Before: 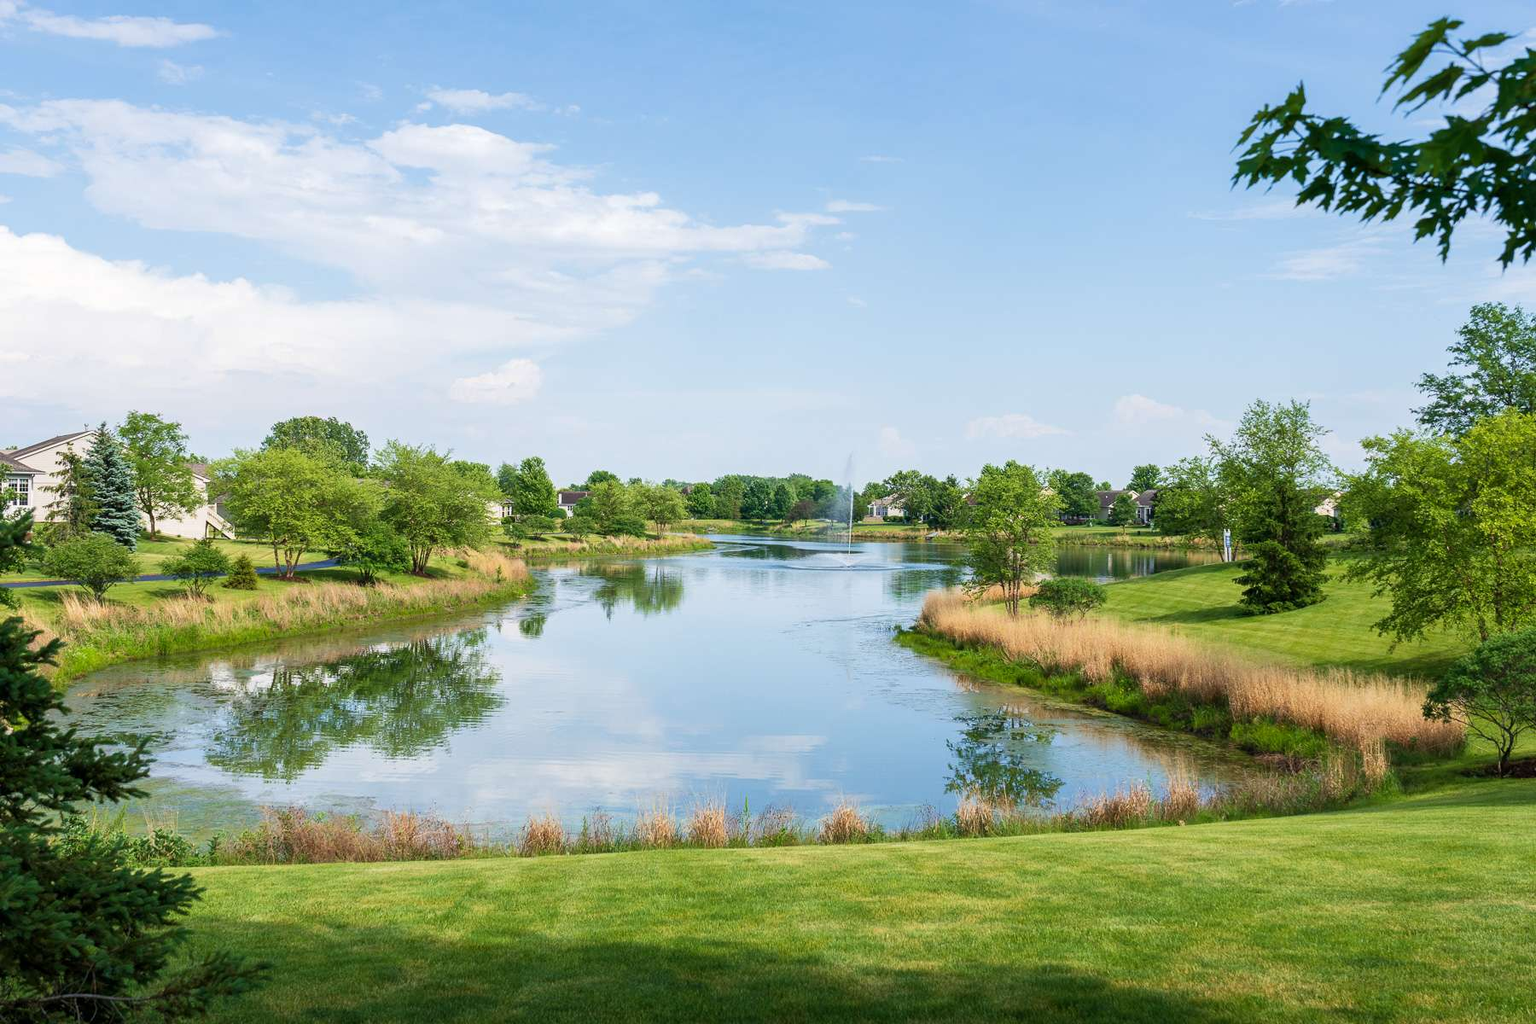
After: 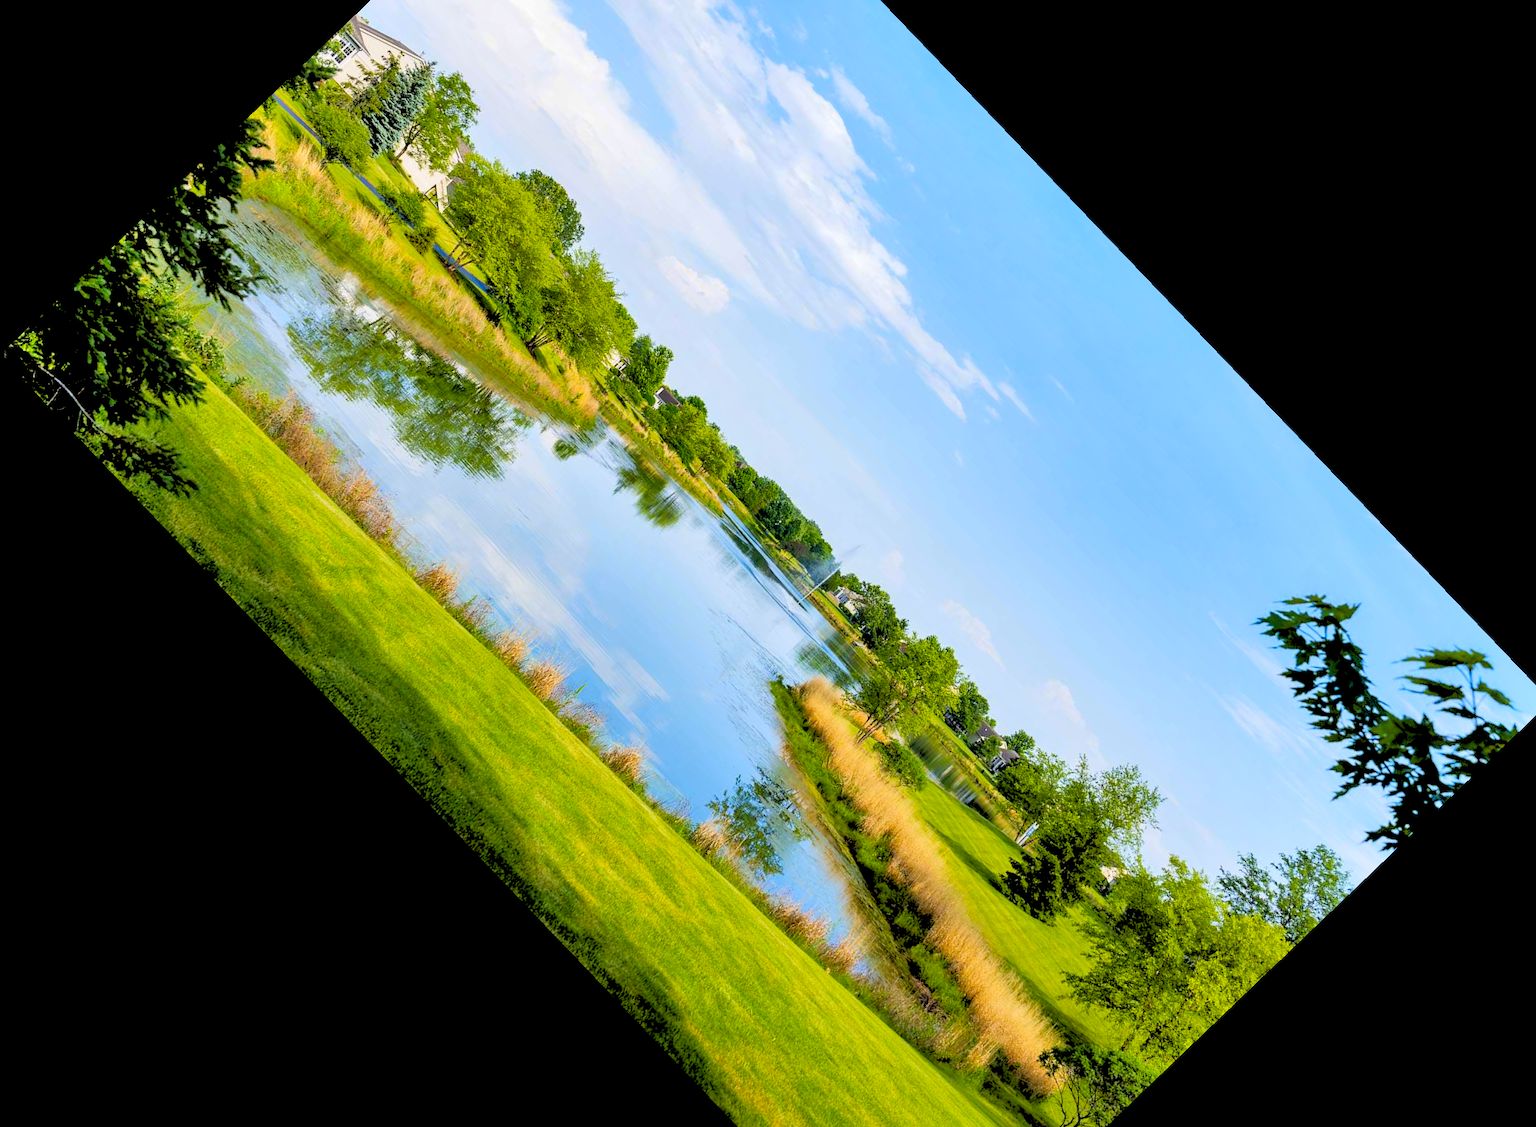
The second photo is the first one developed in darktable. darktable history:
shadows and highlights: soften with gaussian
color balance rgb: perceptual saturation grading › global saturation 25%, global vibrance 20%
color contrast: green-magenta contrast 0.8, blue-yellow contrast 1.1, unbound 0
crop and rotate: angle -46.26°, top 16.234%, right 0.912%, bottom 11.704%
rgb levels: levels [[0.027, 0.429, 0.996], [0, 0.5, 1], [0, 0.5, 1]]
